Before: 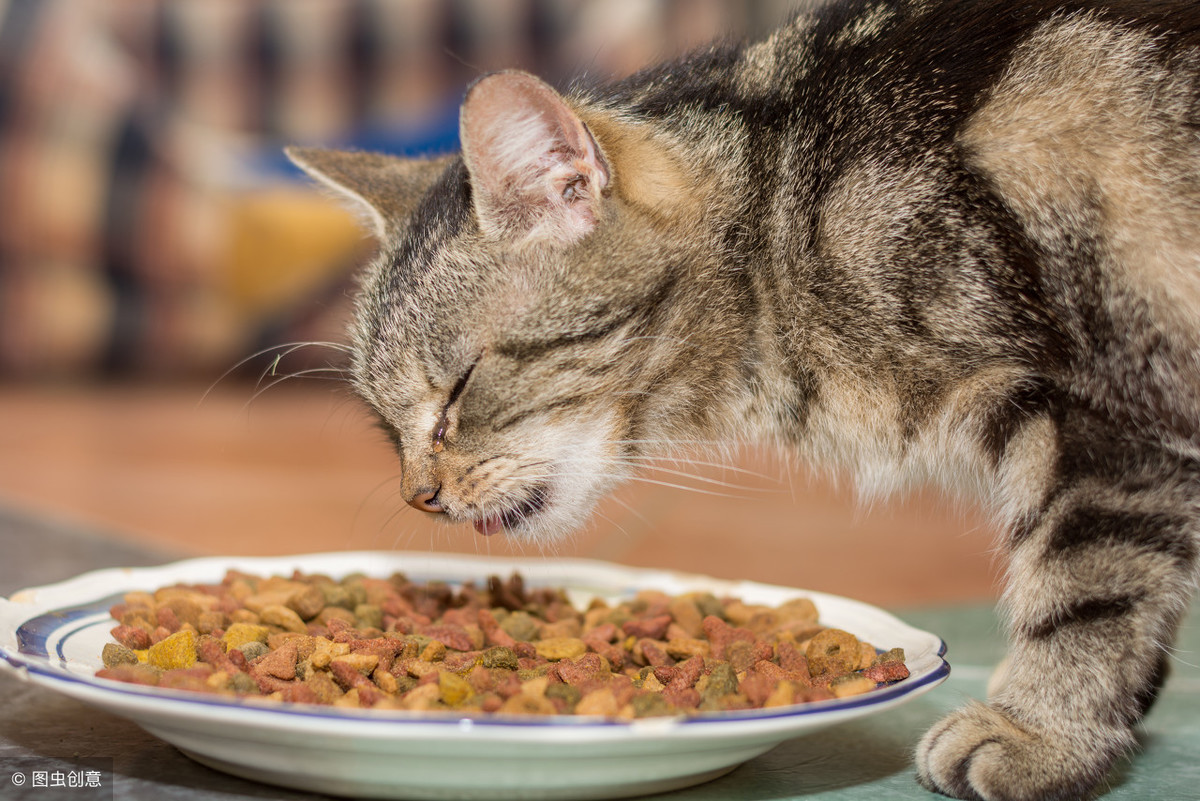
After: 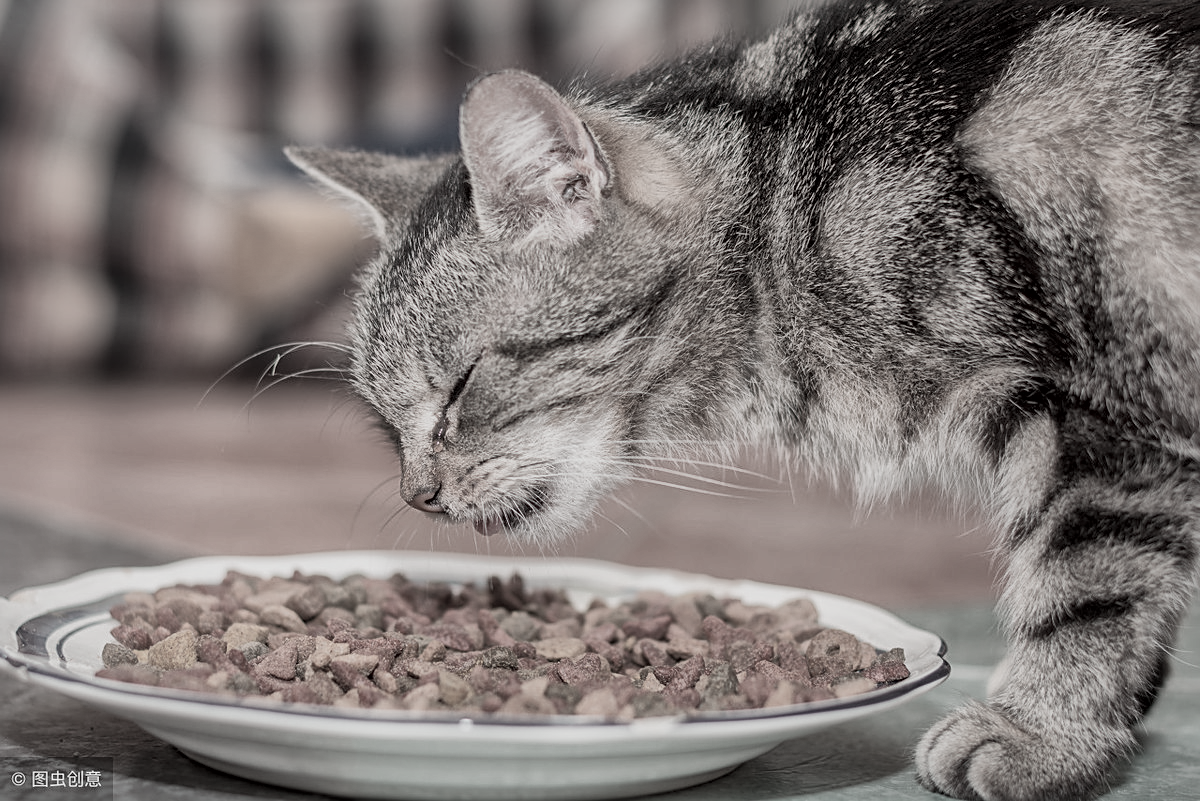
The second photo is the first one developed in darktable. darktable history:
sharpen: on, module defaults
global tonemap: drago (1, 100), detail 1
local contrast: mode bilateral grid, contrast 20, coarseness 50, detail 132%, midtone range 0.2
color contrast: green-magenta contrast 0.3, blue-yellow contrast 0.15
